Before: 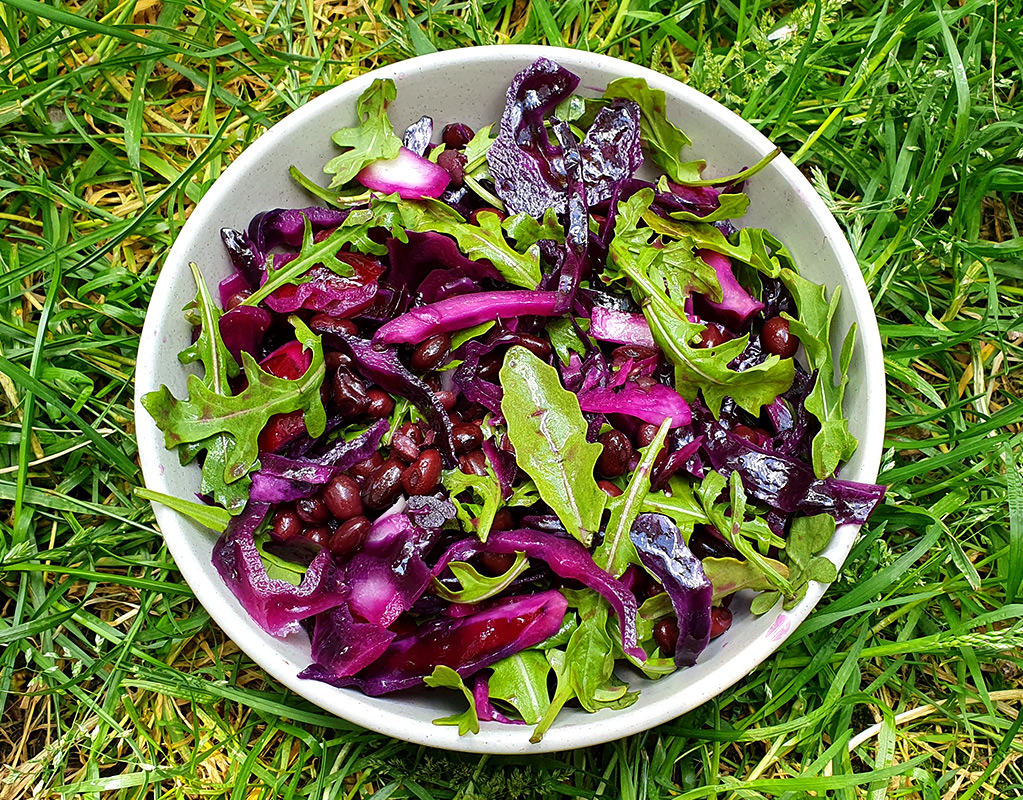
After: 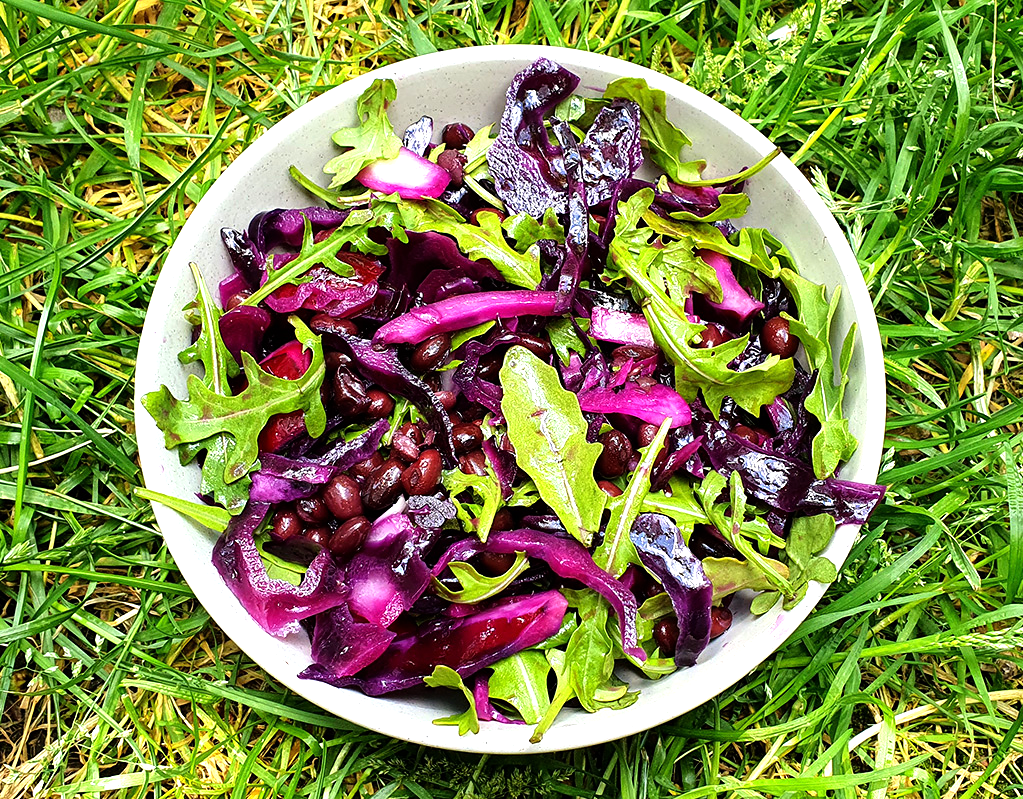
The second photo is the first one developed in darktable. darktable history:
tone equalizer: -8 EV -0.789 EV, -7 EV -0.714 EV, -6 EV -0.574 EV, -5 EV -0.373 EV, -3 EV 0.368 EV, -2 EV 0.6 EV, -1 EV 0.693 EV, +0 EV 0.771 EV
crop: bottom 0.068%
